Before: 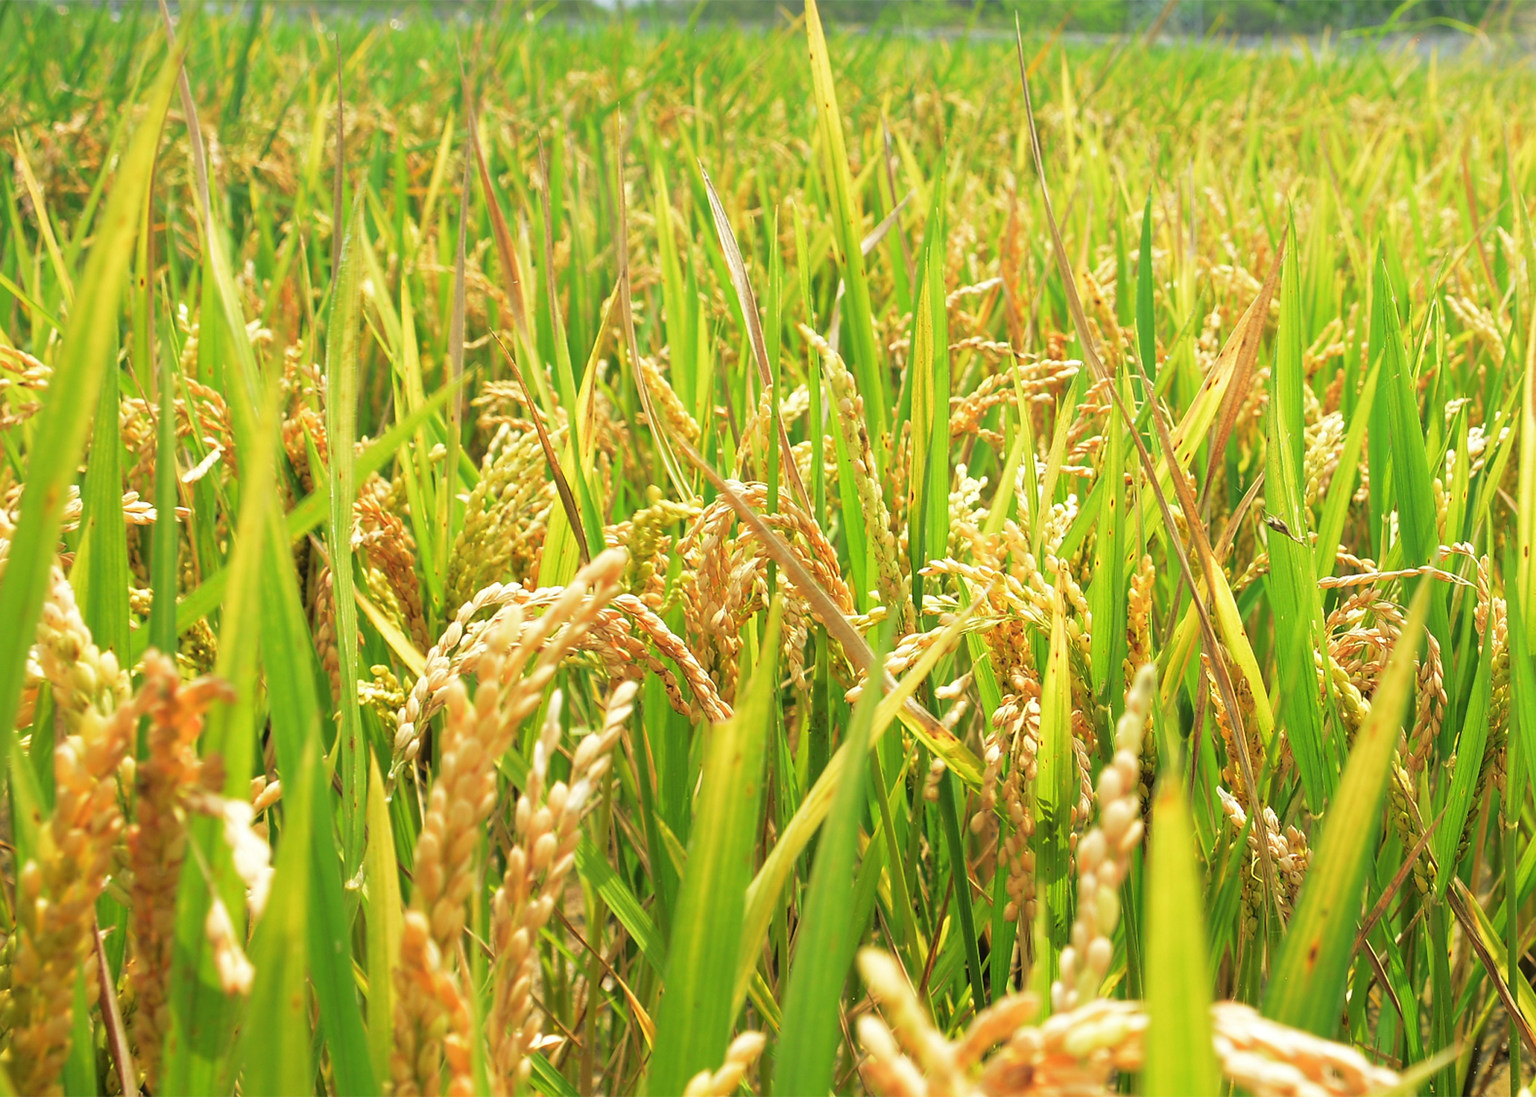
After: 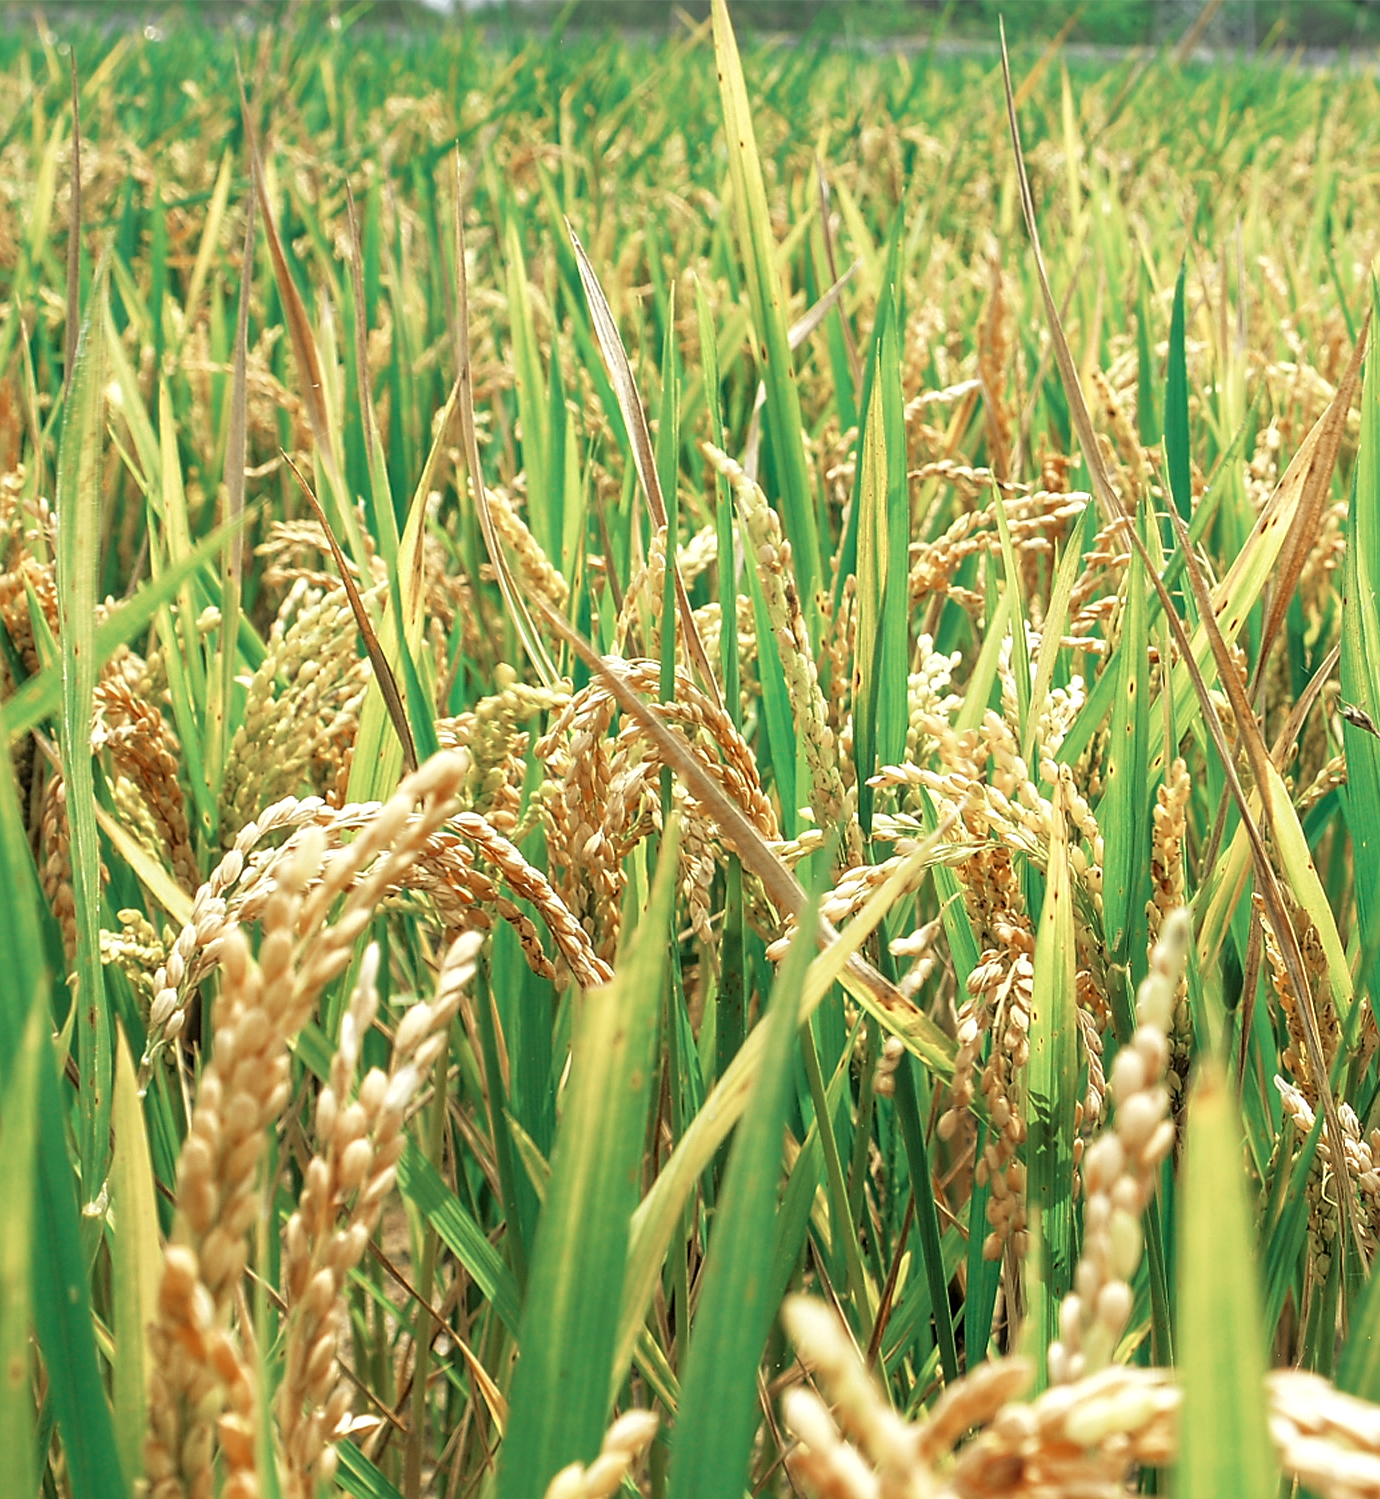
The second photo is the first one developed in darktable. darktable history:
local contrast: detail 130%
crop and rotate: left 18.552%, right 15.707%
color zones: curves: ch0 [(0, 0.5) (0.125, 0.4) (0.25, 0.5) (0.375, 0.4) (0.5, 0.4) (0.625, 0.6) (0.75, 0.6) (0.875, 0.5)]; ch1 [(0, 0.35) (0.125, 0.45) (0.25, 0.35) (0.375, 0.35) (0.5, 0.35) (0.625, 0.35) (0.75, 0.45) (0.875, 0.35)]; ch2 [(0, 0.6) (0.125, 0.5) (0.25, 0.5) (0.375, 0.6) (0.5, 0.6) (0.625, 0.5) (0.75, 0.5) (0.875, 0.5)]
sharpen: on, module defaults
